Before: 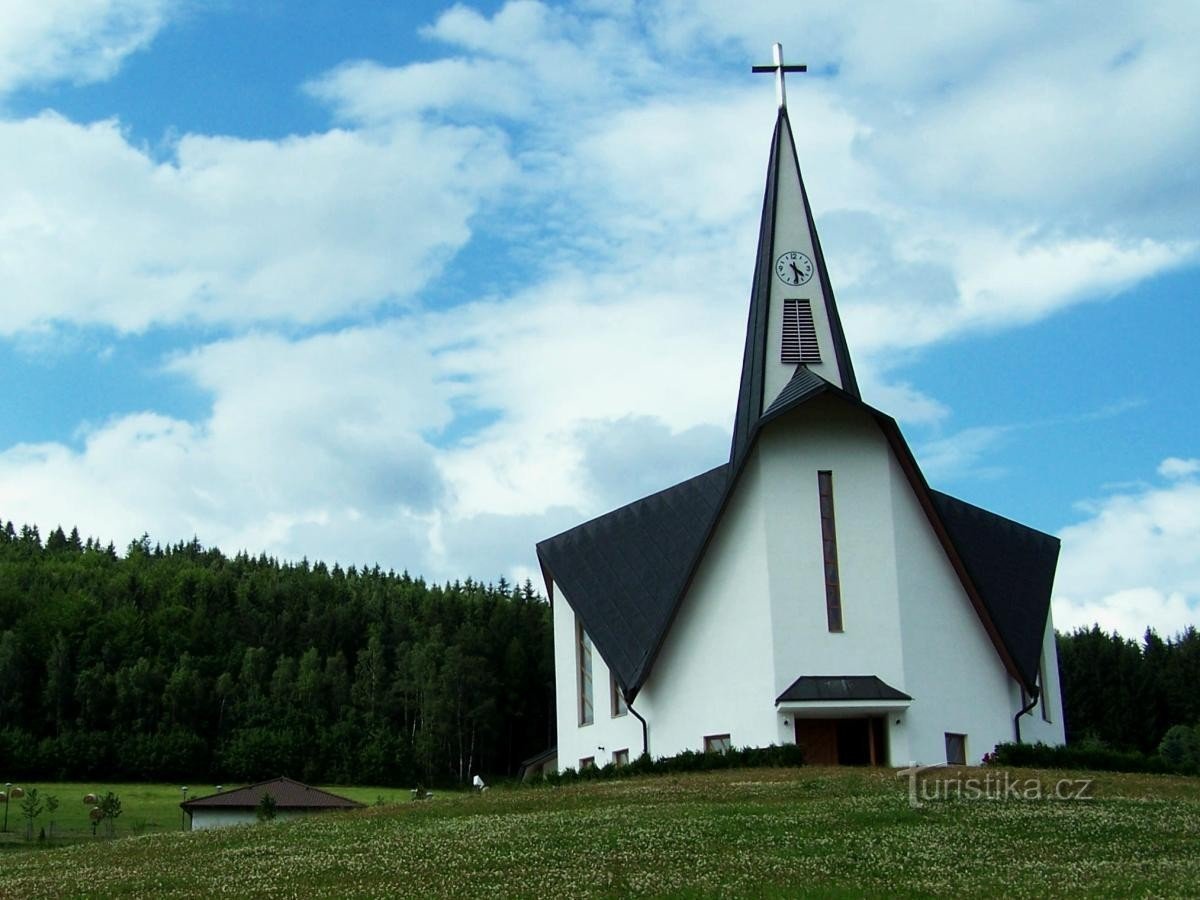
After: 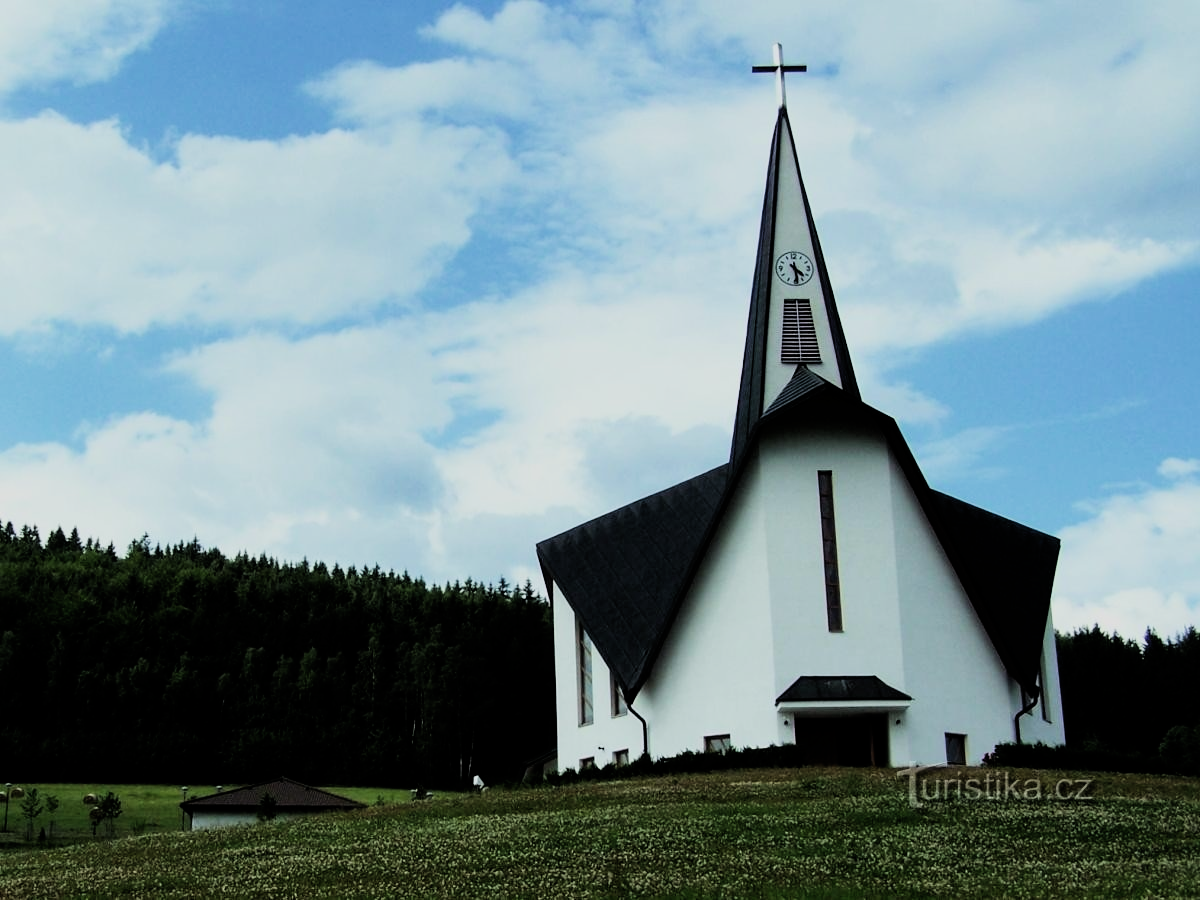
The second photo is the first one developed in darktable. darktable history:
filmic rgb: black relative exposure -7.5 EV, white relative exposure 5 EV, hardness 3.33, contrast 1.297, color science v4 (2020)
